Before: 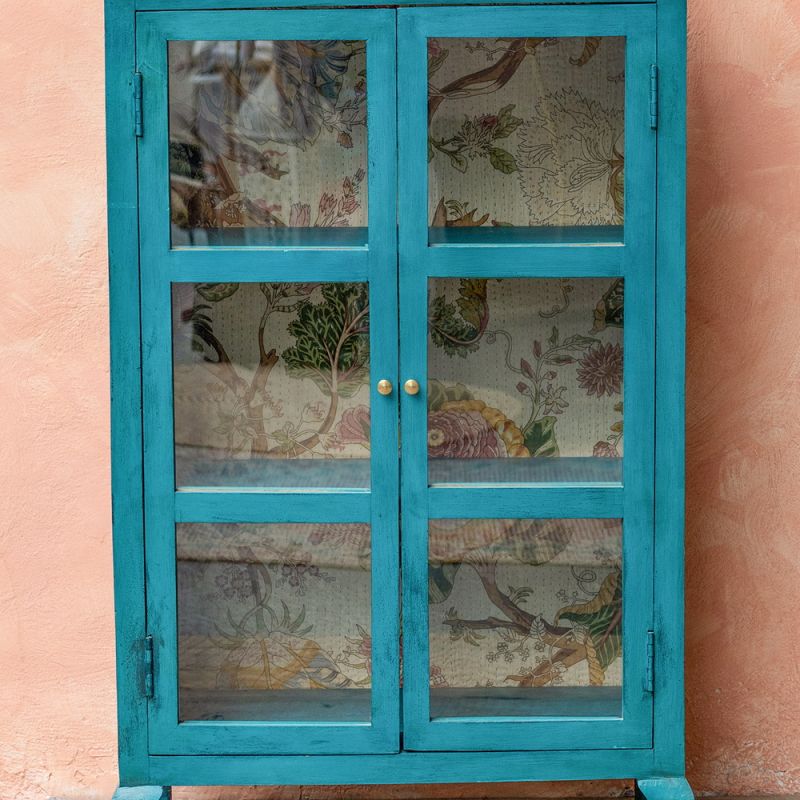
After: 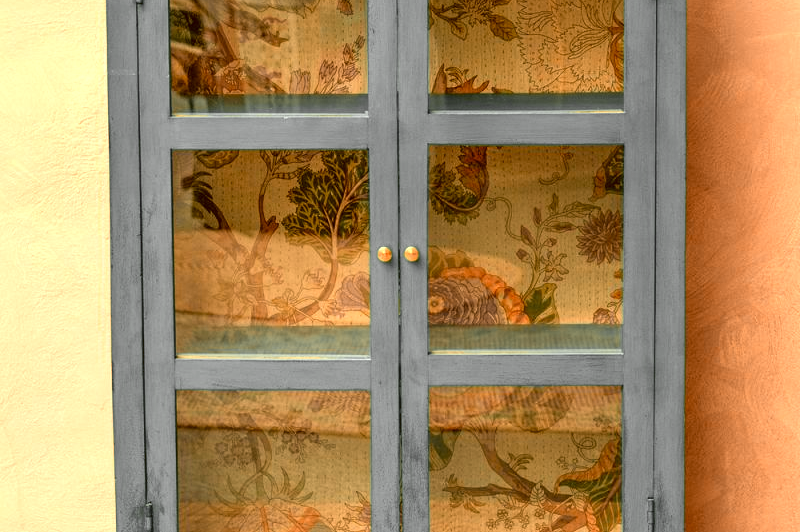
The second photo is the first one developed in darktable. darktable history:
crop: top 16.727%, bottom 16.727%
exposure: exposure 0.197 EV, compensate highlight preservation false
color zones: curves: ch0 [(0.009, 0.528) (0.136, 0.6) (0.255, 0.586) (0.39, 0.528) (0.522, 0.584) (0.686, 0.736) (0.849, 0.561)]; ch1 [(0.045, 0.781) (0.14, 0.416) (0.257, 0.695) (0.442, 0.032) (0.738, 0.338) (0.818, 0.632) (0.891, 0.741) (1, 0.704)]; ch2 [(0, 0.667) (0.141, 0.52) (0.26, 0.37) (0.474, 0.432) (0.743, 0.286)]
color correction: highlights a* 0.162, highlights b* 29.53, shadows a* -0.162, shadows b* 21.09
